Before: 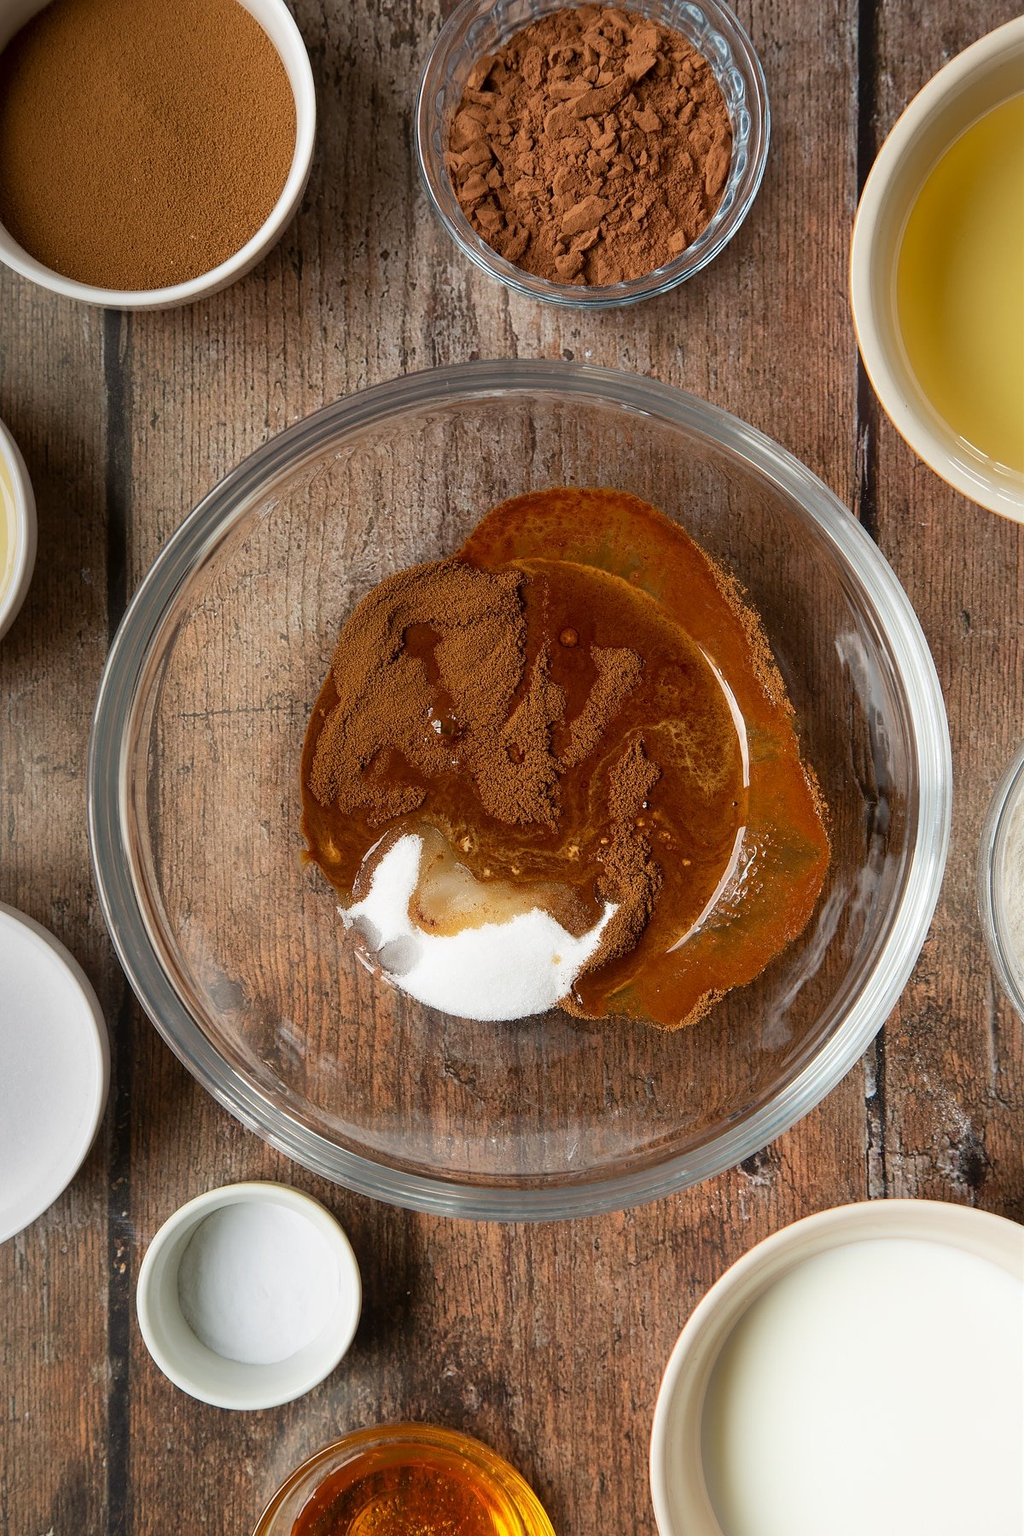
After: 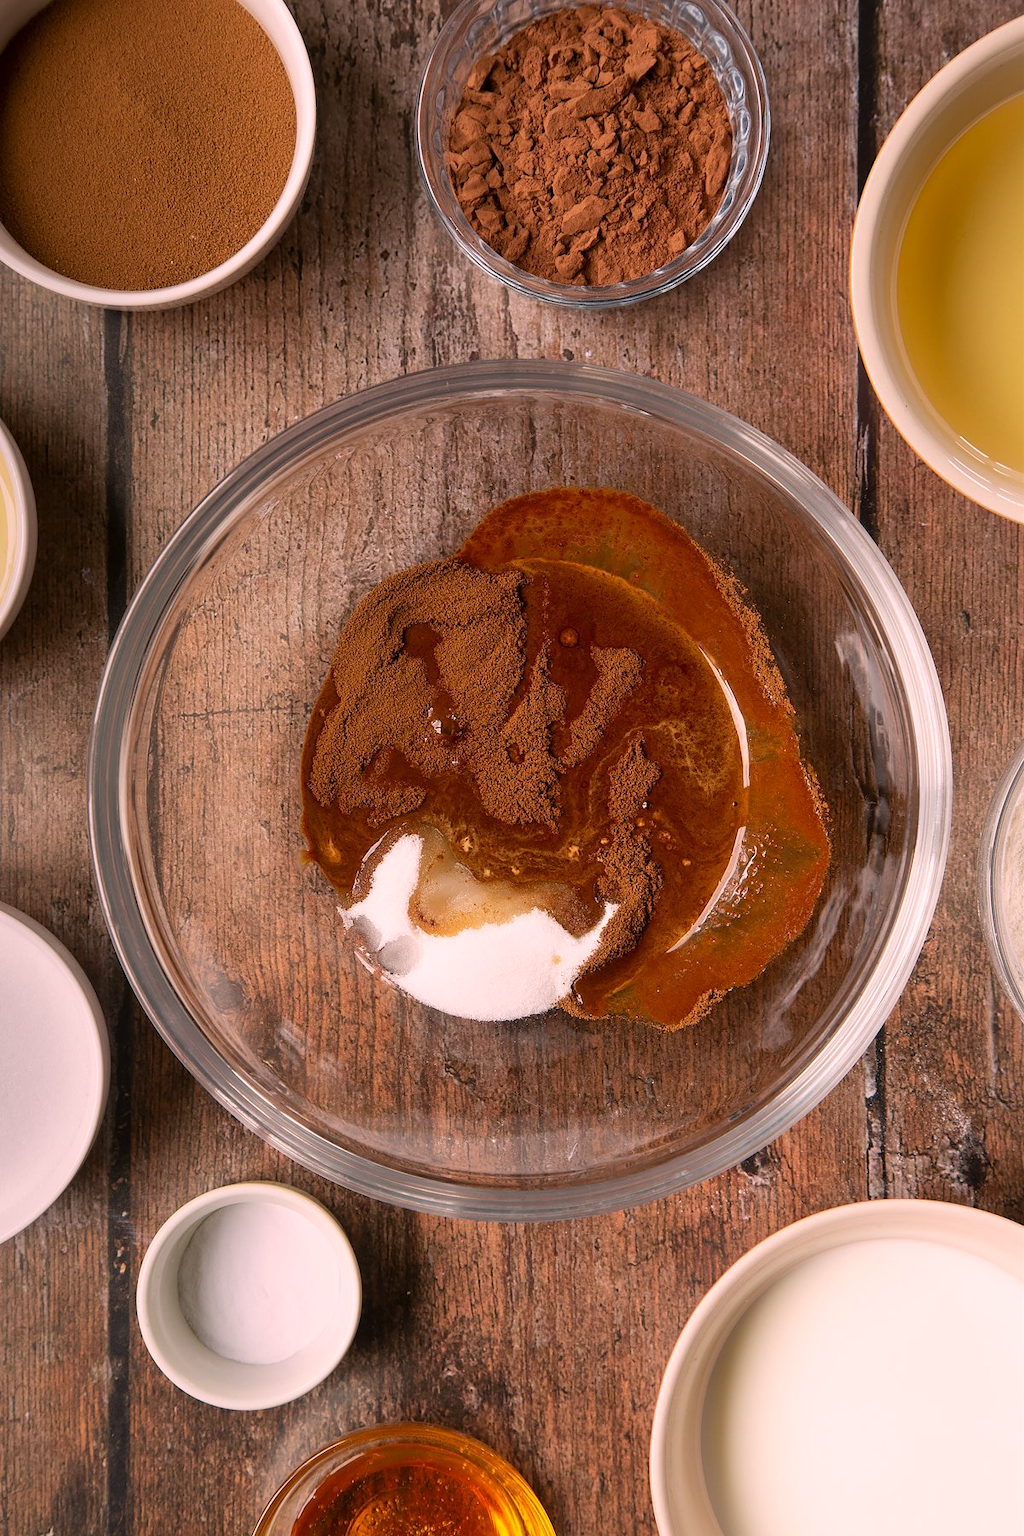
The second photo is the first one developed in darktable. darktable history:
color correction: highlights a* 14.67, highlights b* 4.8
